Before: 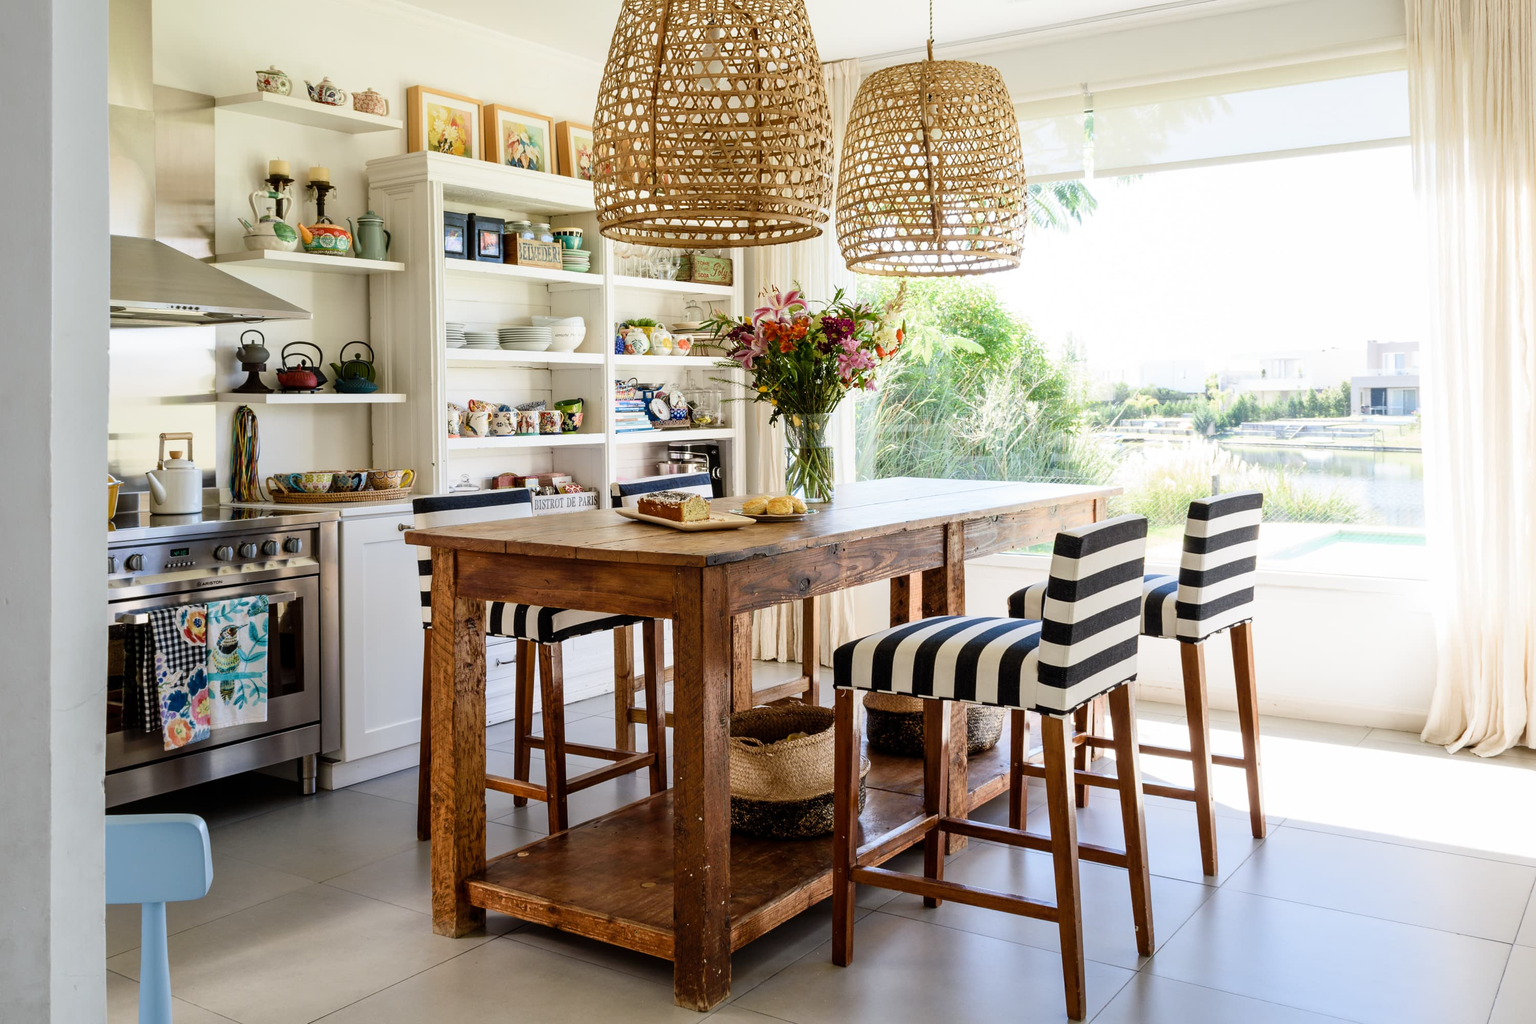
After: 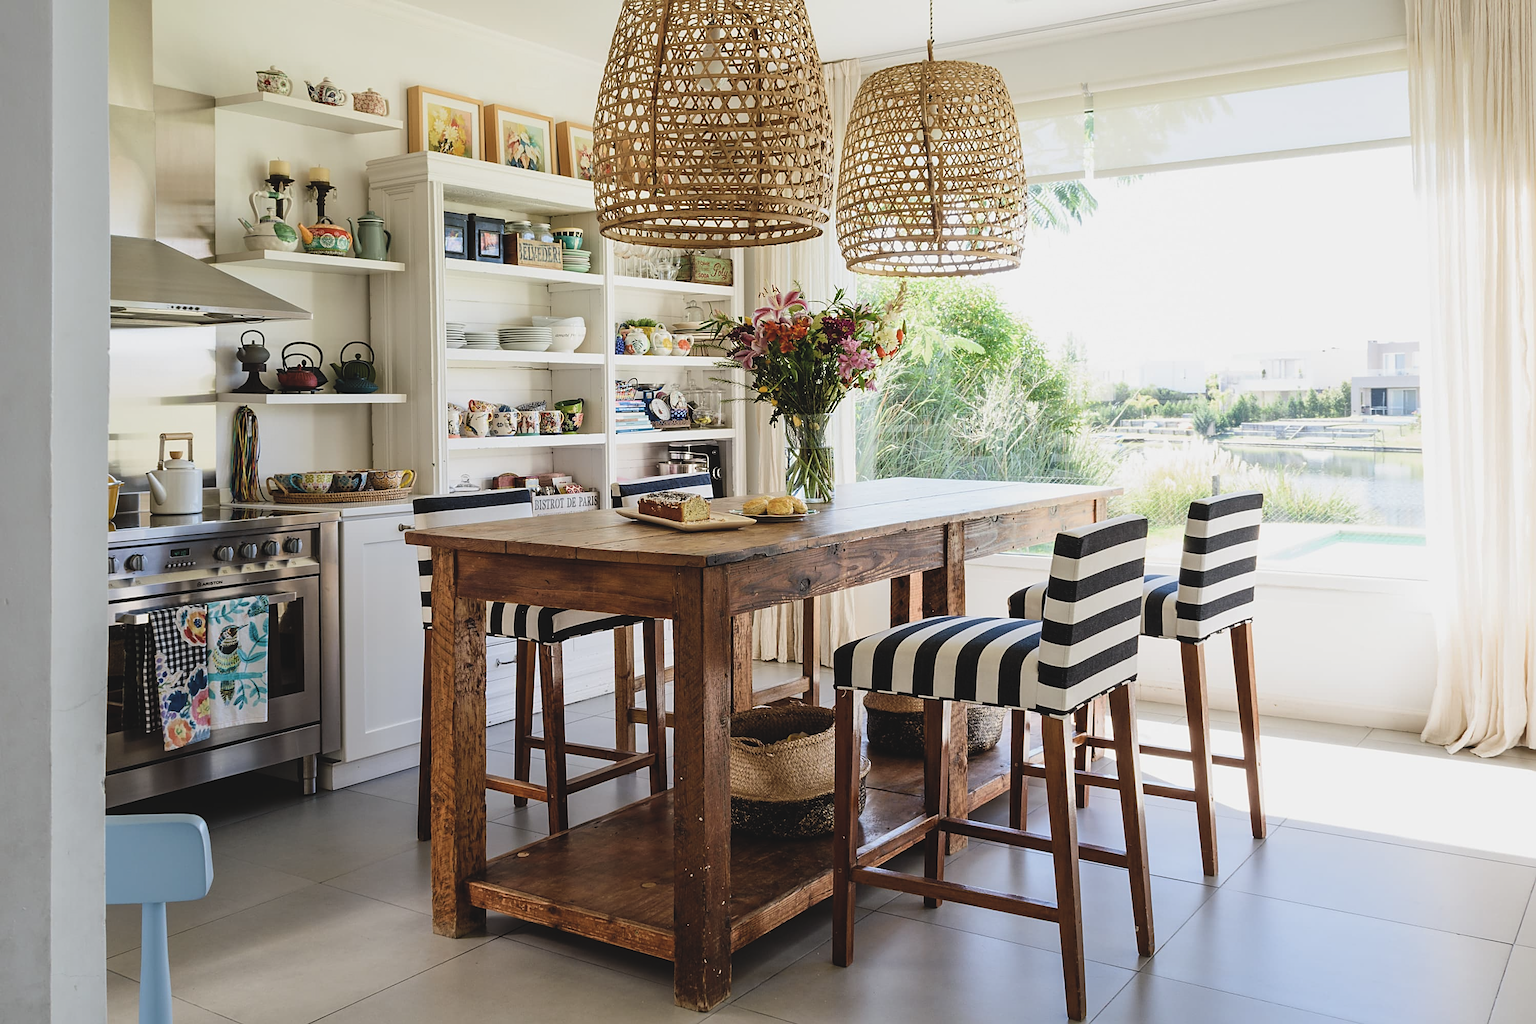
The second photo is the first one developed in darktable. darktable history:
sharpen: on, module defaults
exposure: black level correction -0.014, exposure -0.193 EV, compensate highlight preservation false
levels: mode automatic, black 0.023%, white 99.97%, levels [0.062, 0.494, 0.925]
contrast brightness saturation: saturation -0.04
